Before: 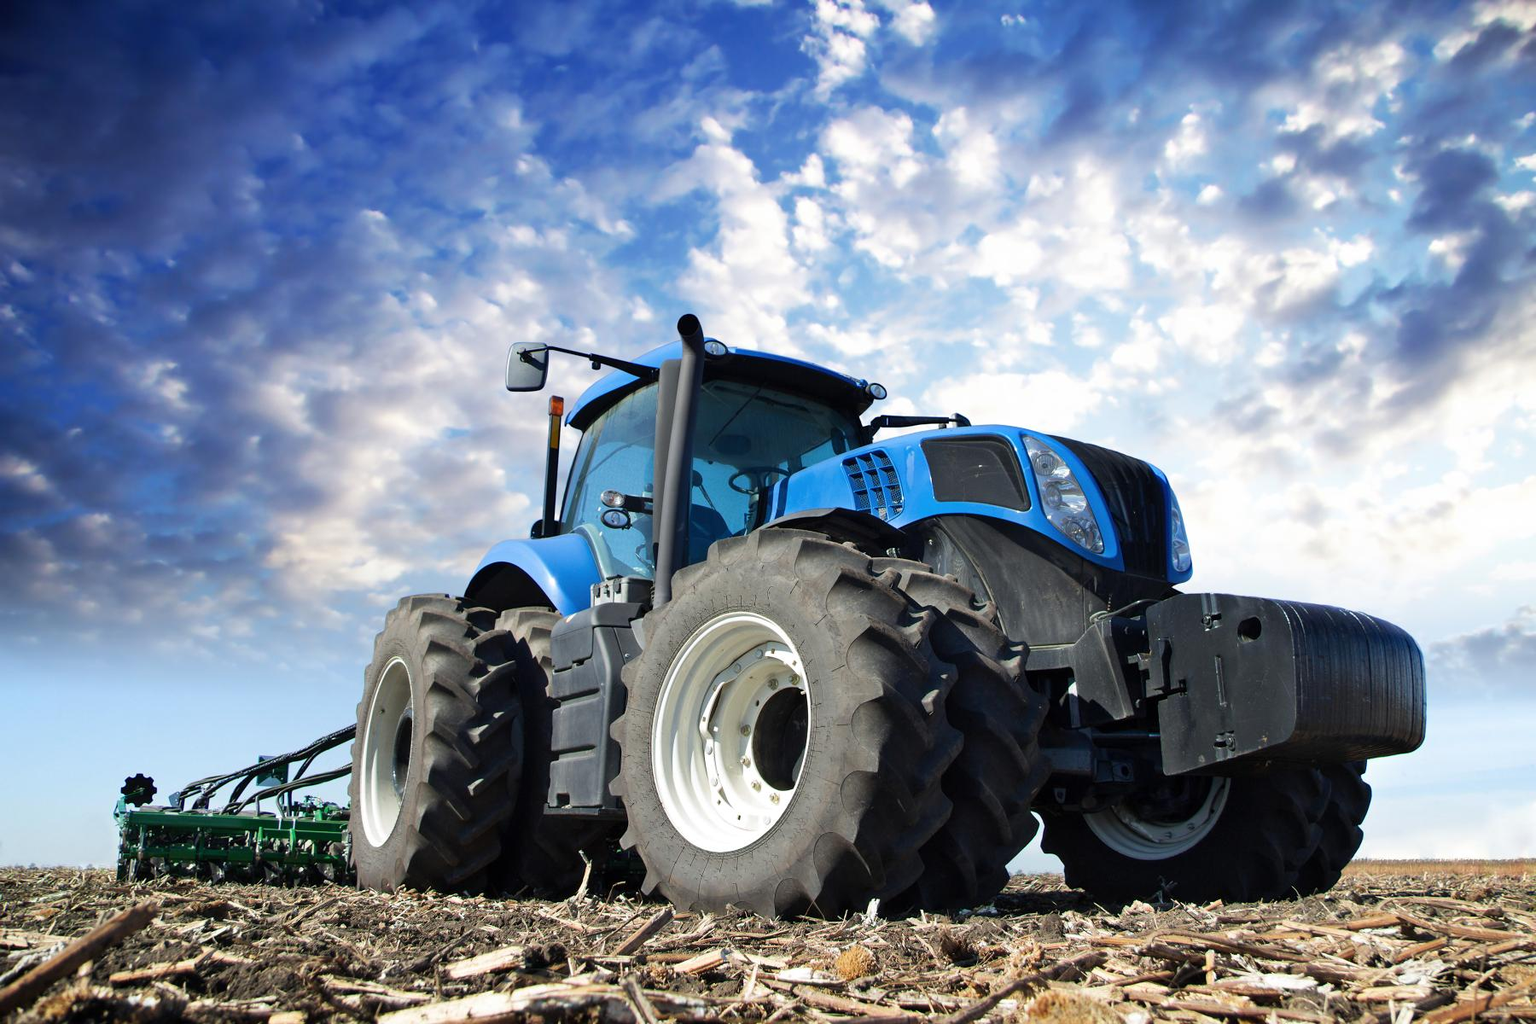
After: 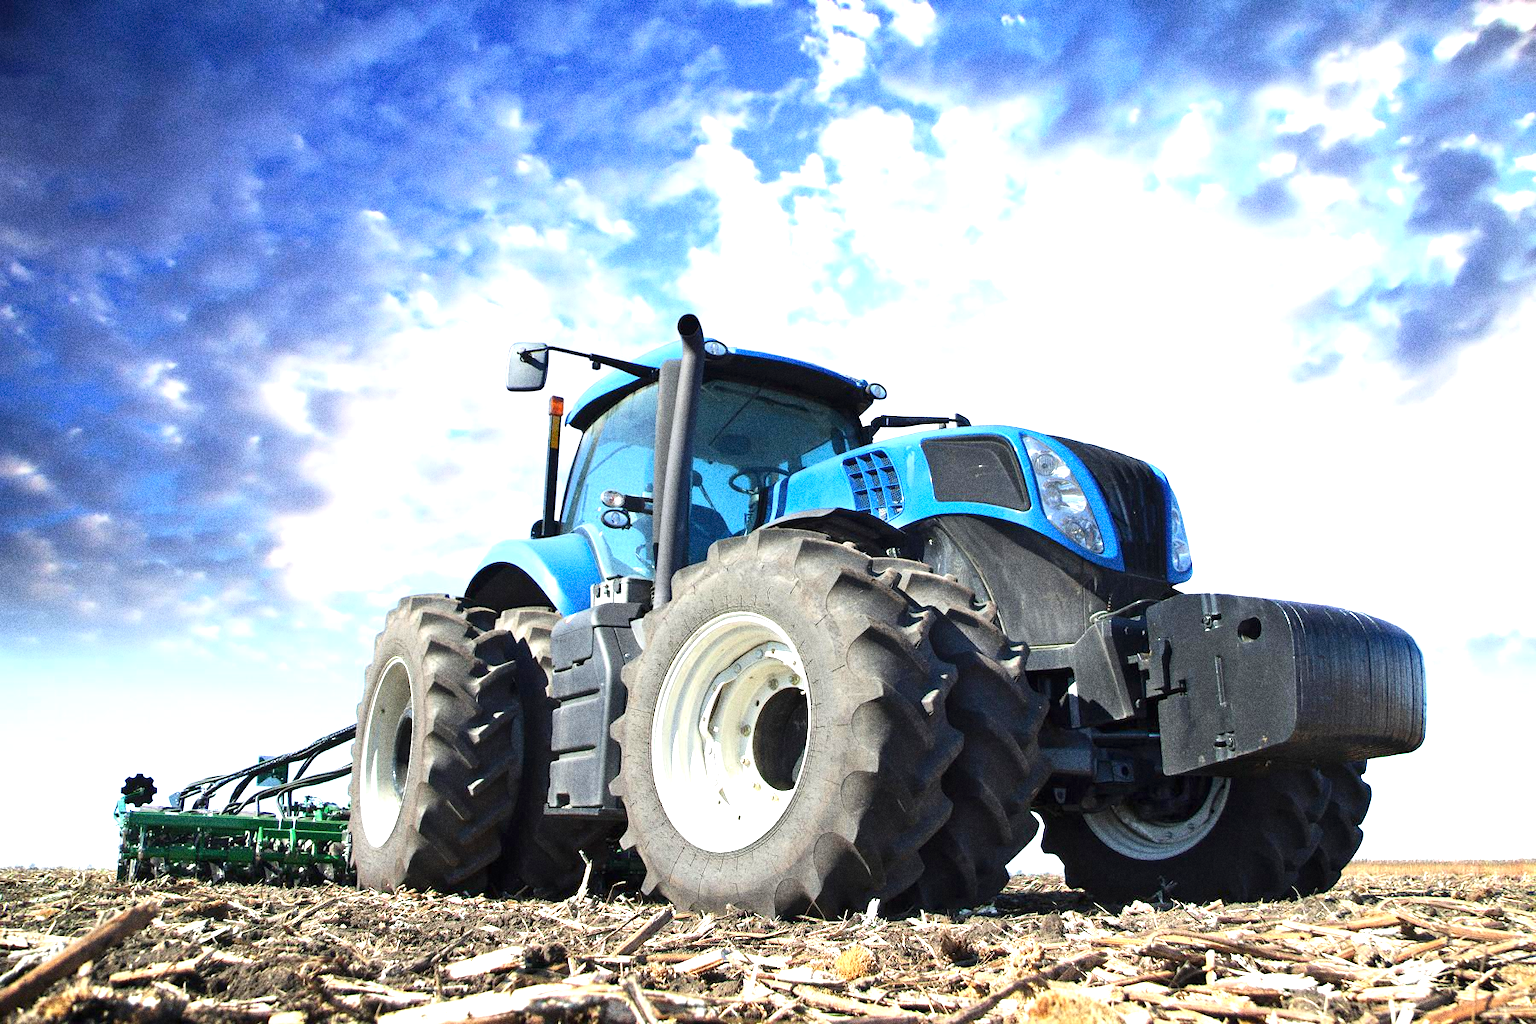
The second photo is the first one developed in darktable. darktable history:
exposure: black level correction 0, exposure 1.1 EV, compensate exposure bias true, compensate highlight preservation false
grain: strength 49.07%
